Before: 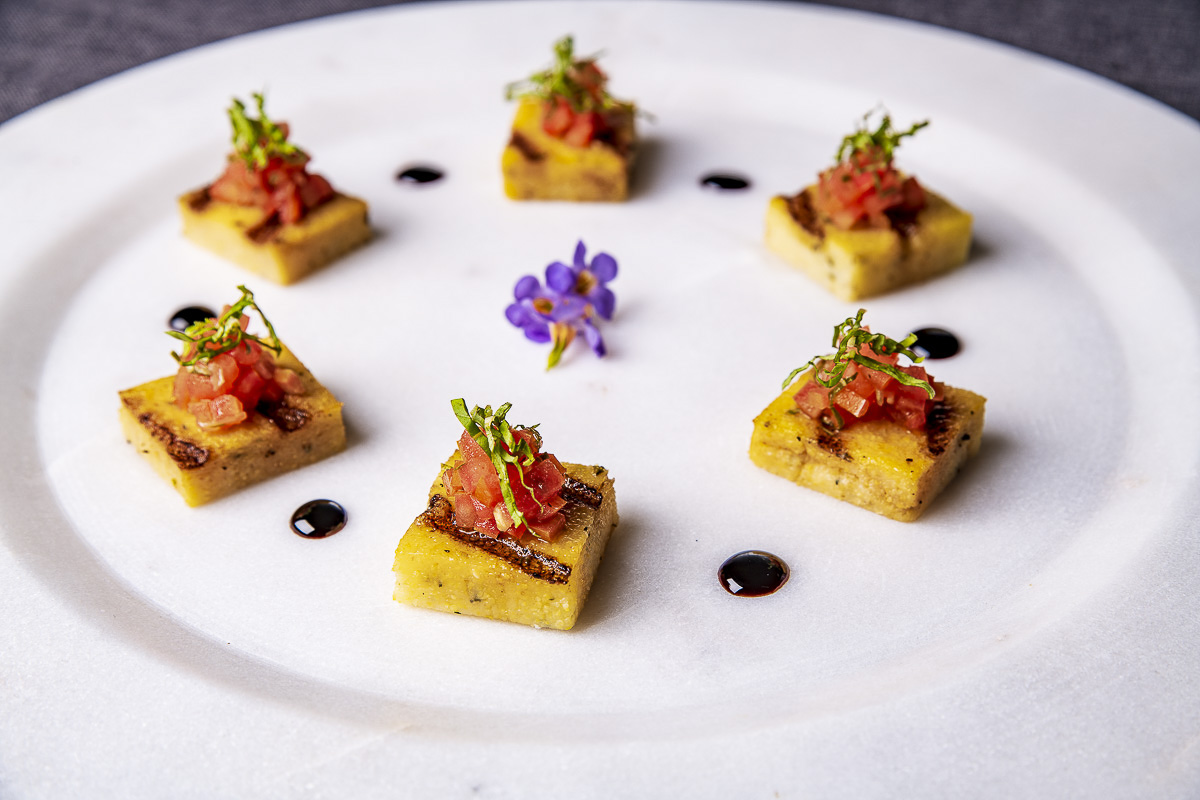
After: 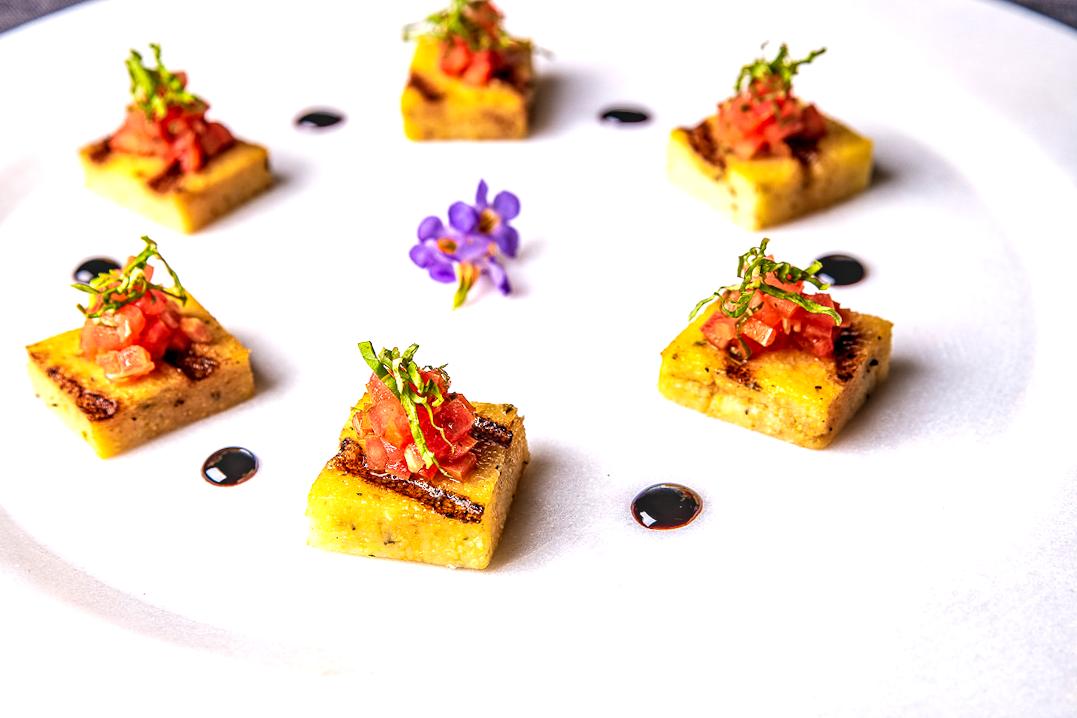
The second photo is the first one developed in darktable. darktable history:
crop and rotate: angle 1.96°, left 5.673%, top 5.673%
exposure: exposure 0.574 EV, compensate highlight preservation false
local contrast: on, module defaults
